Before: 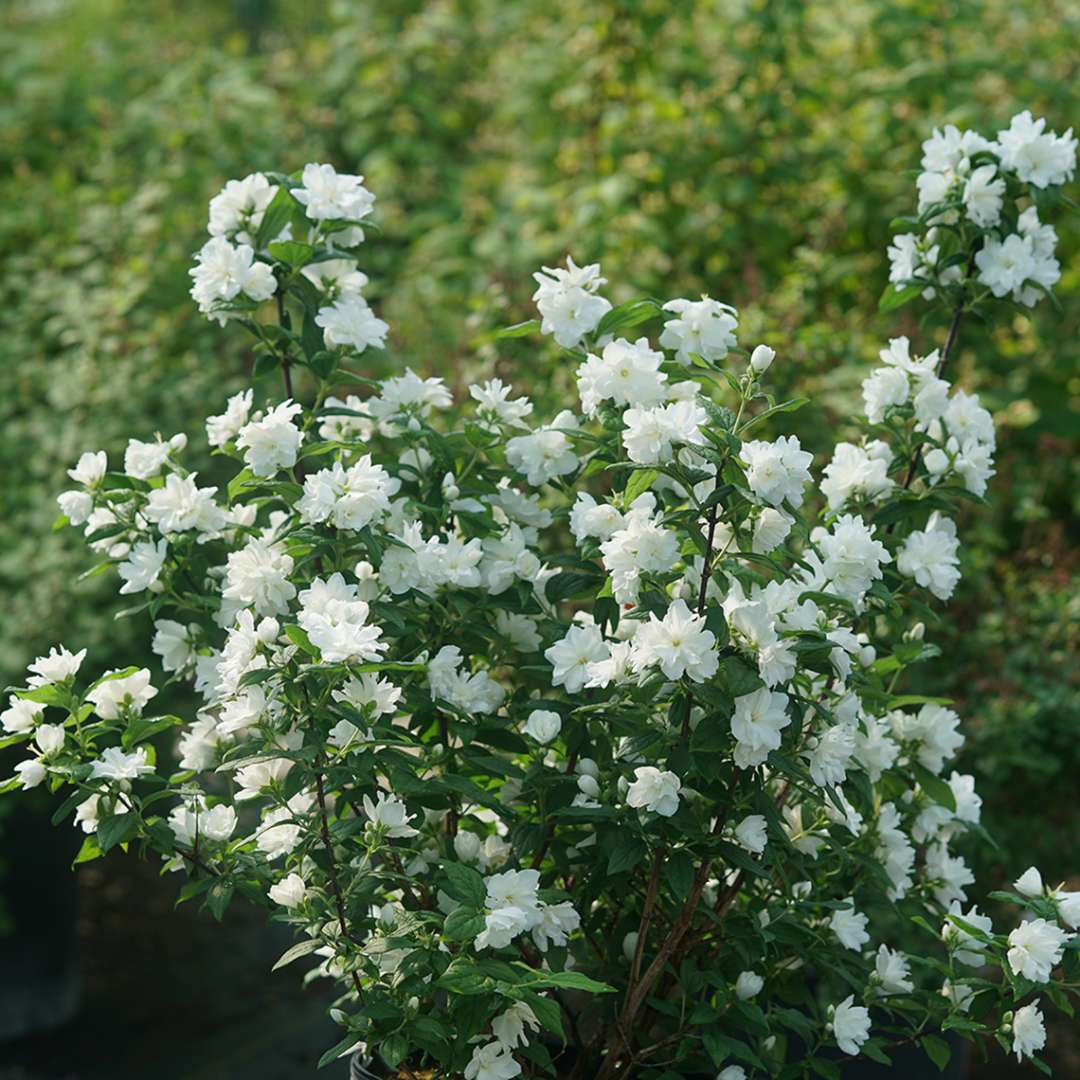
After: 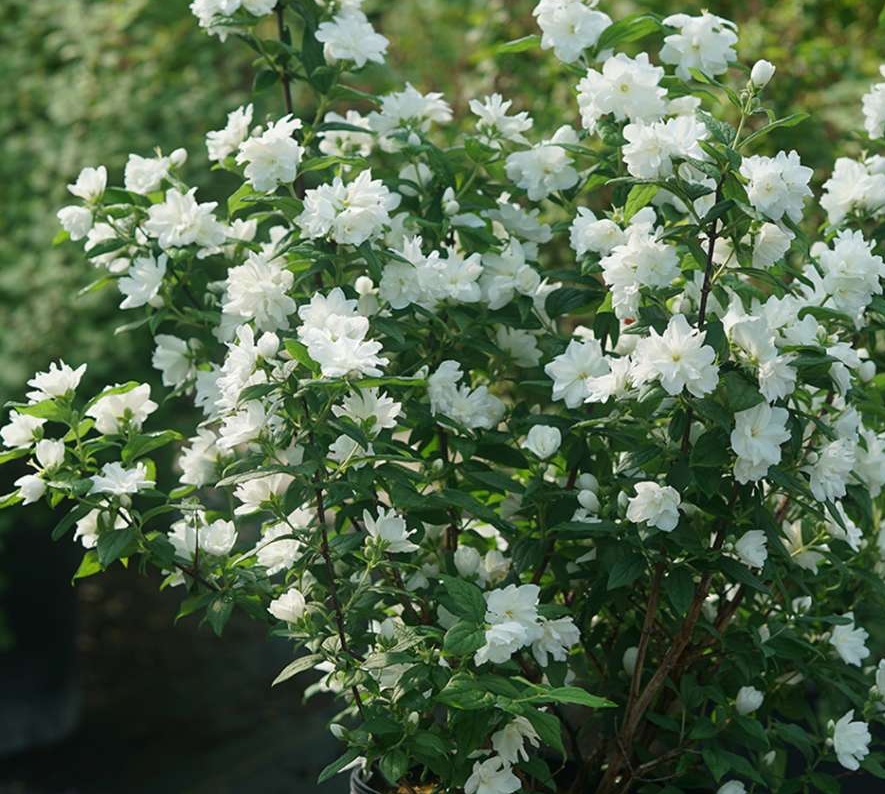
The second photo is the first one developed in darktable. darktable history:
crop: top 26.478%, right 18.048%
